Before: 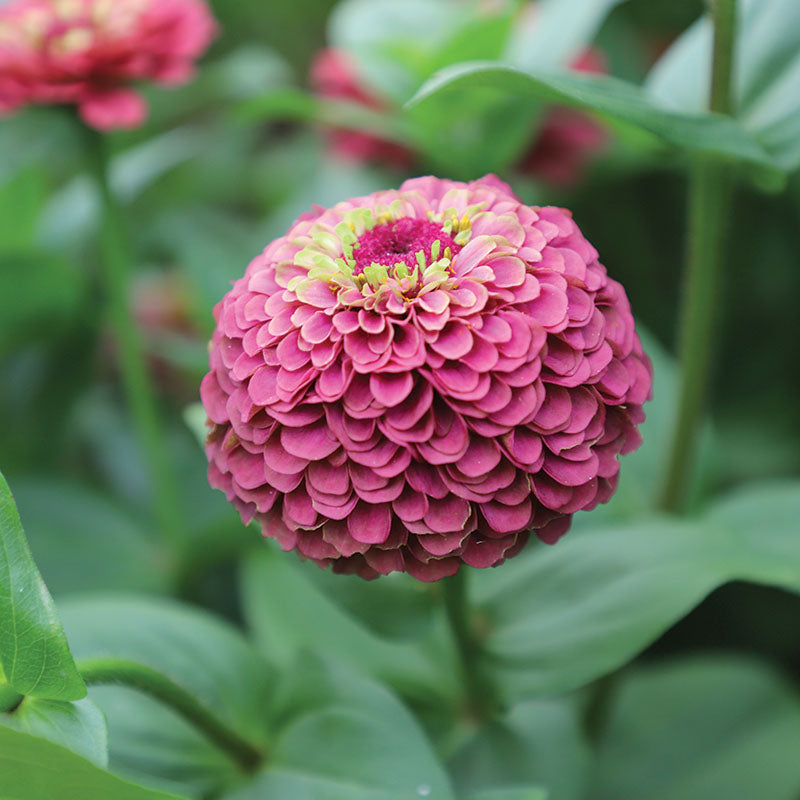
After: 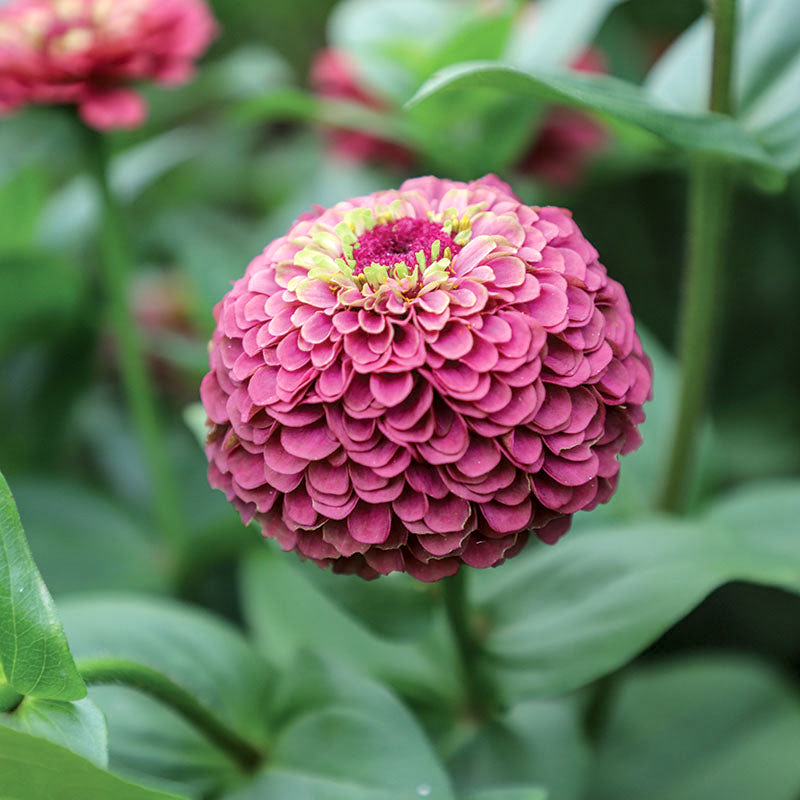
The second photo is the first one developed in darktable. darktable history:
local contrast: highlights 61%, detail 143%, midtone range 0.428
contrast equalizer: y [[0.5, 0.5, 0.472, 0.5, 0.5, 0.5], [0.5 ×6], [0.5 ×6], [0 ×6], [0 ×6]]
